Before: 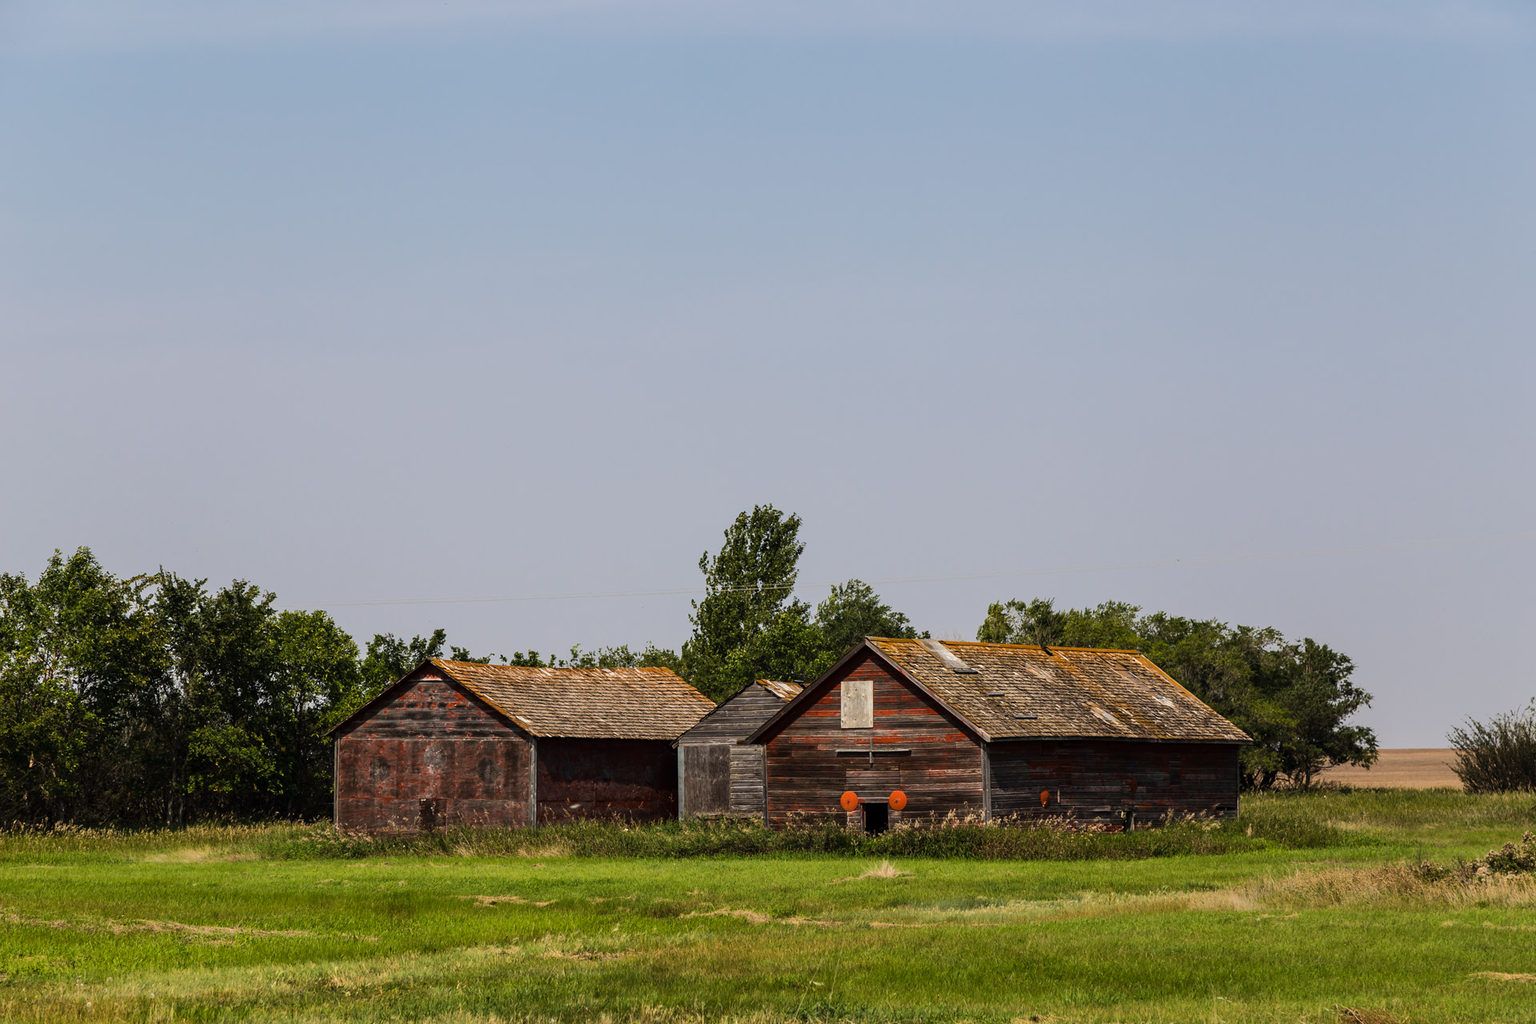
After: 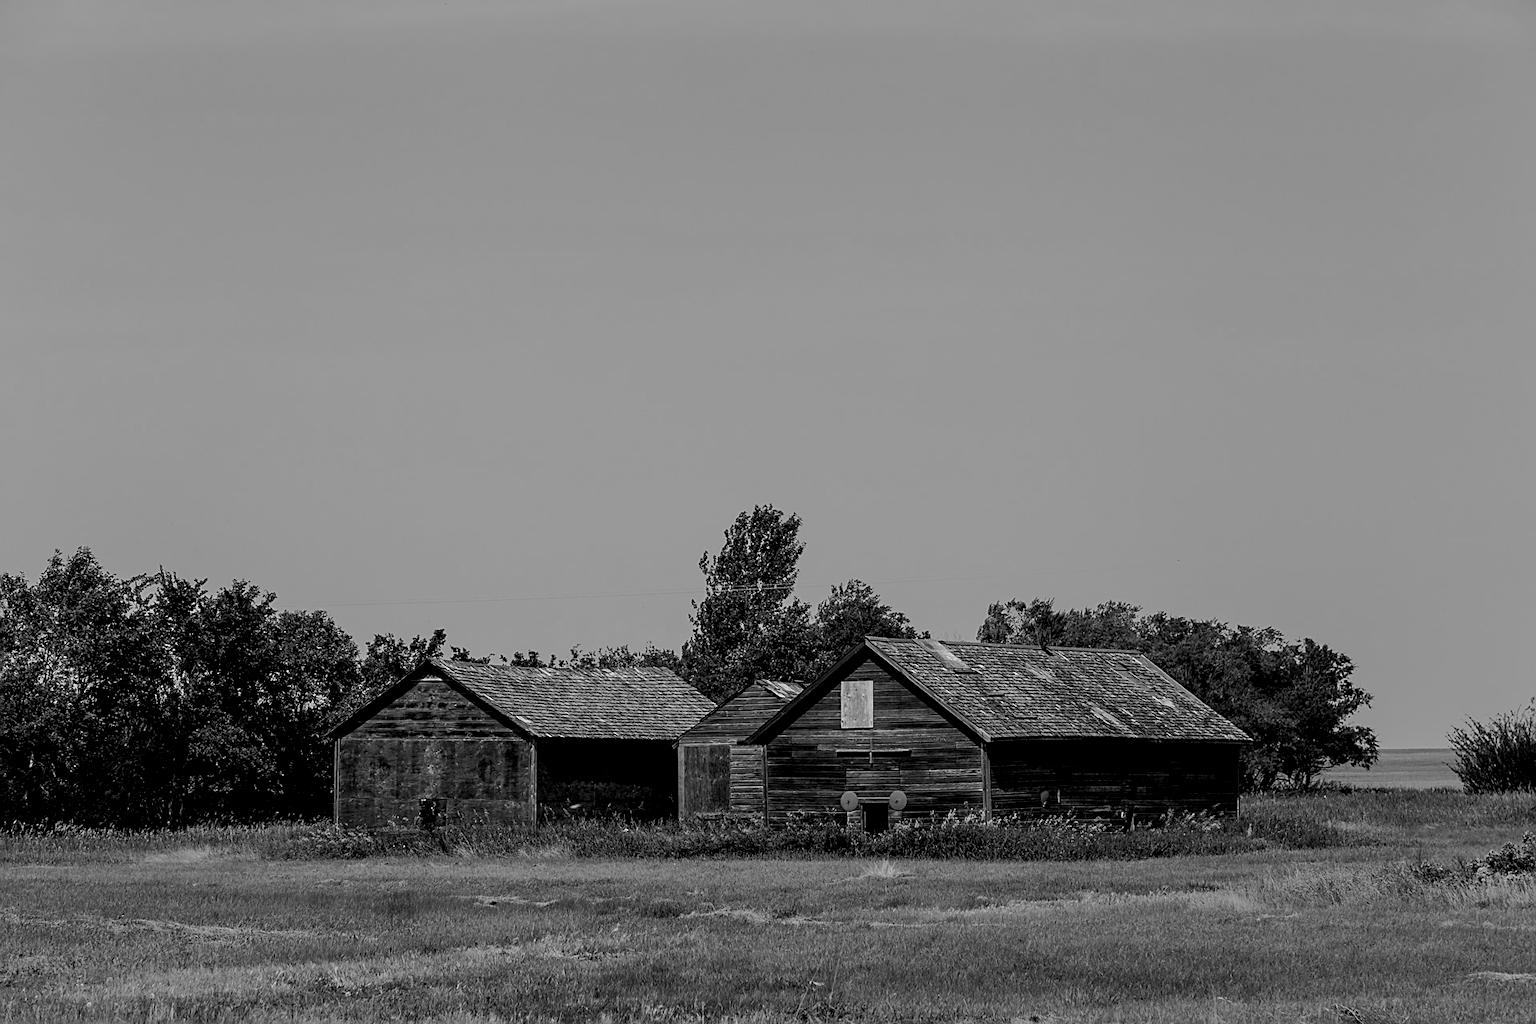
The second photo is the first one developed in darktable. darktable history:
monochrome: on, module defaults
sharpen: on, module defaults
exposure: black level correction 0.011, exposure -0.478 EV, compensate highlight preservation false
